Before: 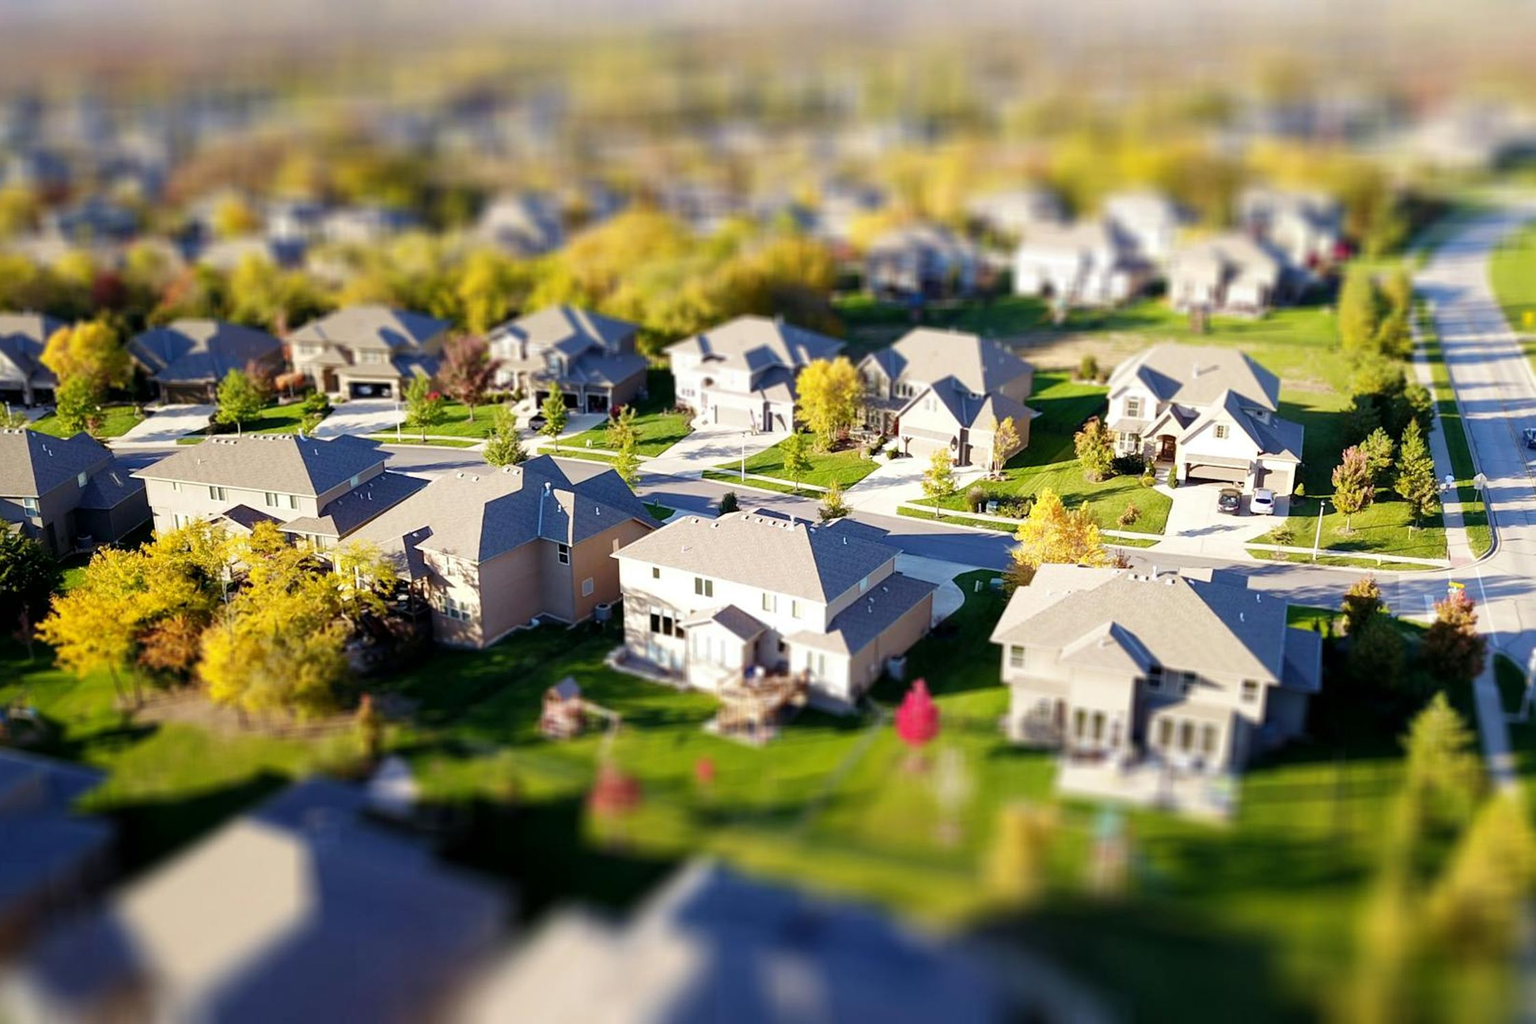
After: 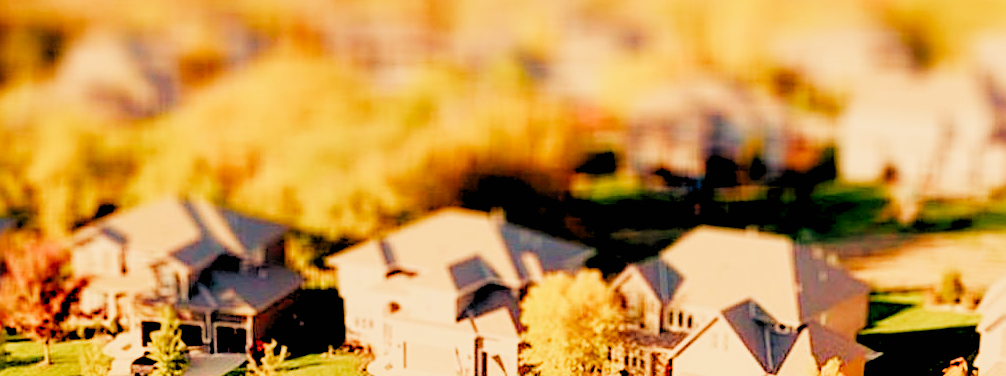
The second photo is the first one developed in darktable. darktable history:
sharpen: on, module defaults
sigmoid: contrast 1.7, skew -0.2, preserve hue 0%, red attenuation 0.1, red rotation 0.035, green attenuation 0.1, green rotation -0.017, blue attenuation 0.15, blue rotation -0.052, base primaries Rec2020
rgb levels: levels [[0.027, 0.429, 0.996], [0, 0.5, 1], [0, 0.5, 1]]
color balance rgb: perceptual saturation grading › global saturation 20%, perceptual saturation grading › highlights -25%, perceptual saturation grading › shadows 50%
crop: left 28.64%, top 16.832%, right 26.637%, bottom 58.055%
white balance: red 1.467, blue 0.684
